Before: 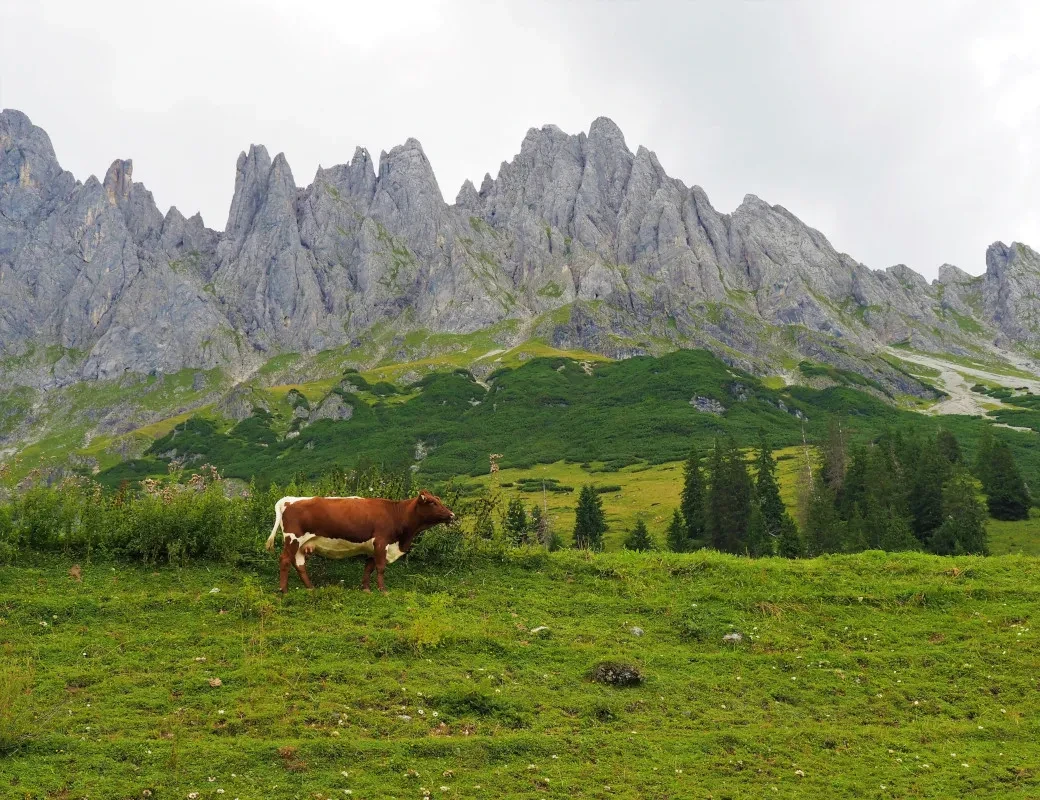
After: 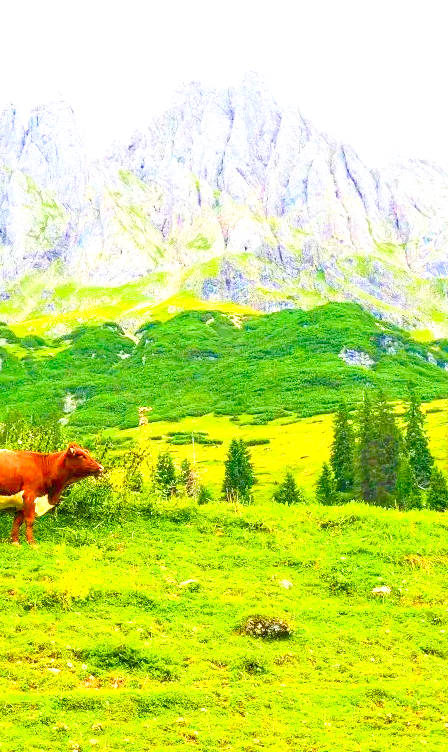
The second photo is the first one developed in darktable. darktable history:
crop: left 33.762%, top 6%, right 23.104%
color balance rgb: shadows lift › hue 86.33°, perceptual saturation grading › global saturation 20%, perceptual saturation grading › highlights -24.81%, perceptual saturation grading › shadows 49.323%, perceptual brilliance grading › global brilliance -1.272%, perceptual brilliance grading › highlights -1.618%, perceptual brilliance grading › mid-tones -2.01%, perceptual brilliance grading › shadows -1.792%
local contrast: on, module defaults
exposure: black level correction 0, exposure 1.744 EV, compensate highlight preservation false
tone equalizer: mask exposure compensation -0.486 EV
contrast brightness saturation: contrast 0.244, brightness 0.269, saturation 0.373
velvia: strength 32.67%, mid-tones bias 0.207
